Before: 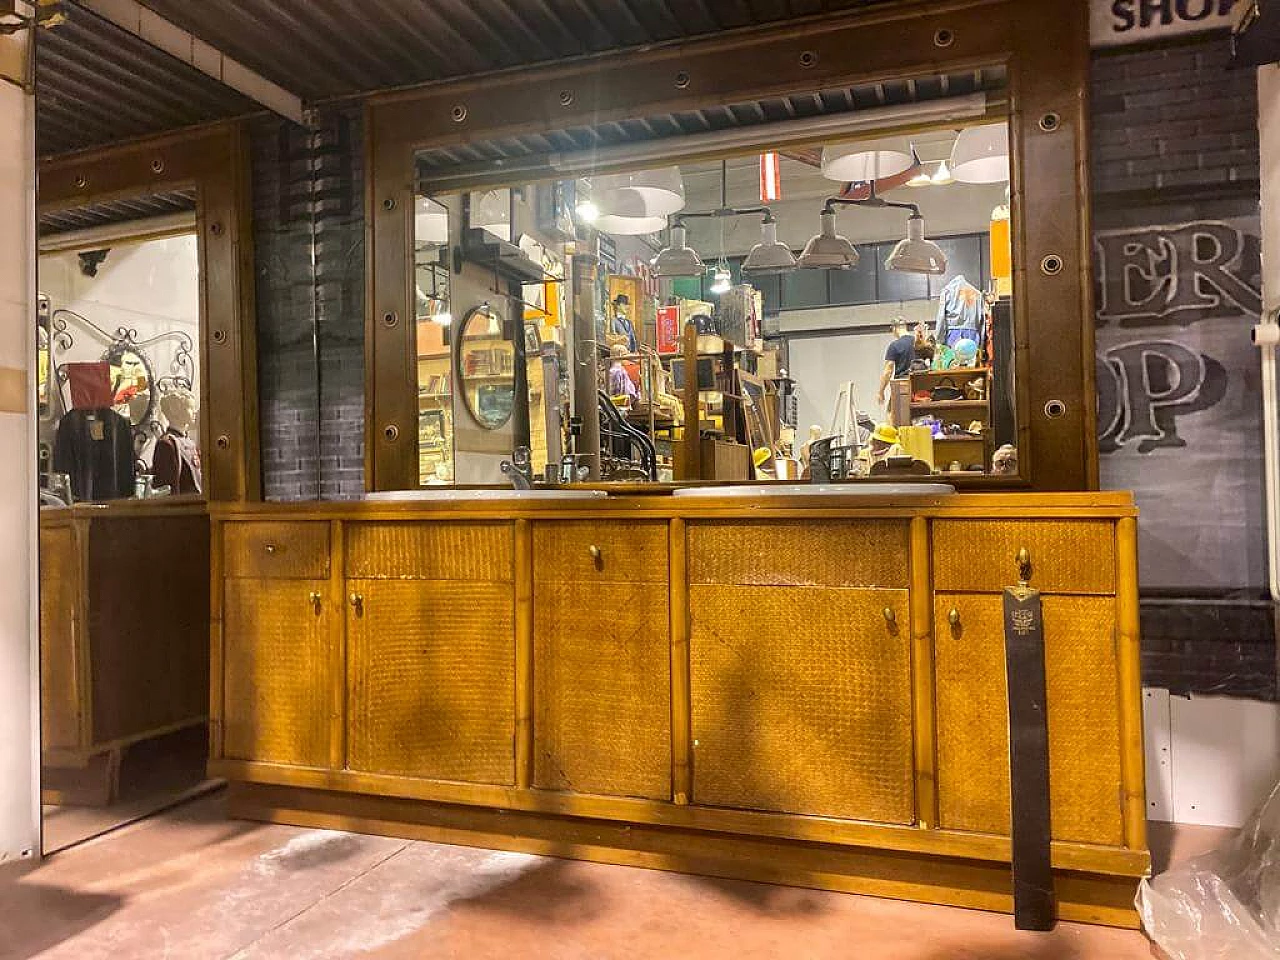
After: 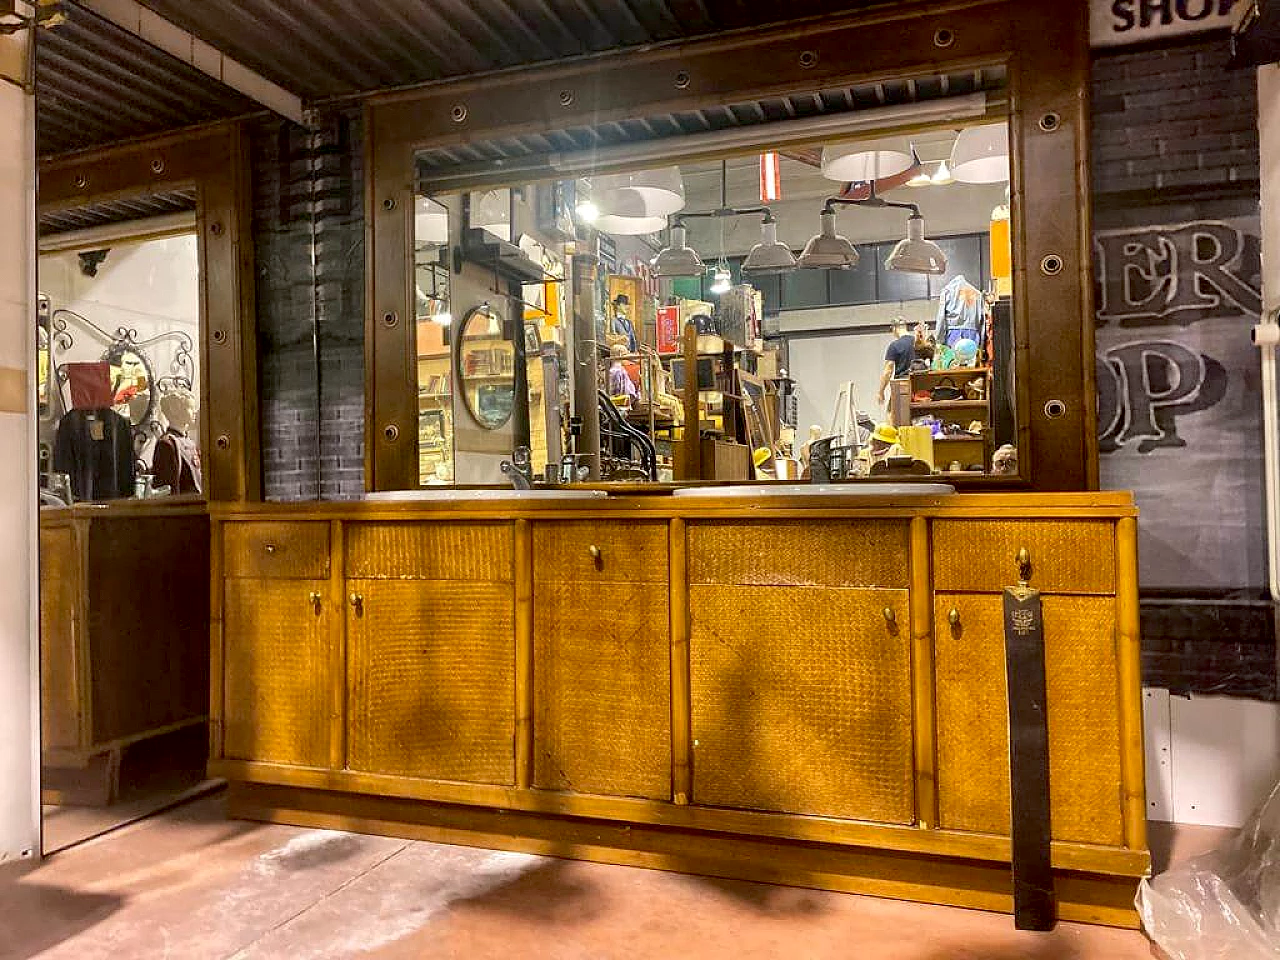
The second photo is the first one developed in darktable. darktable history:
local contrast: mode bilateral grid, contrast 20, coarseness 49, detail 119%, midtone range 0.2
exposure: black level correction 0.009, compensate highlight preservation false
